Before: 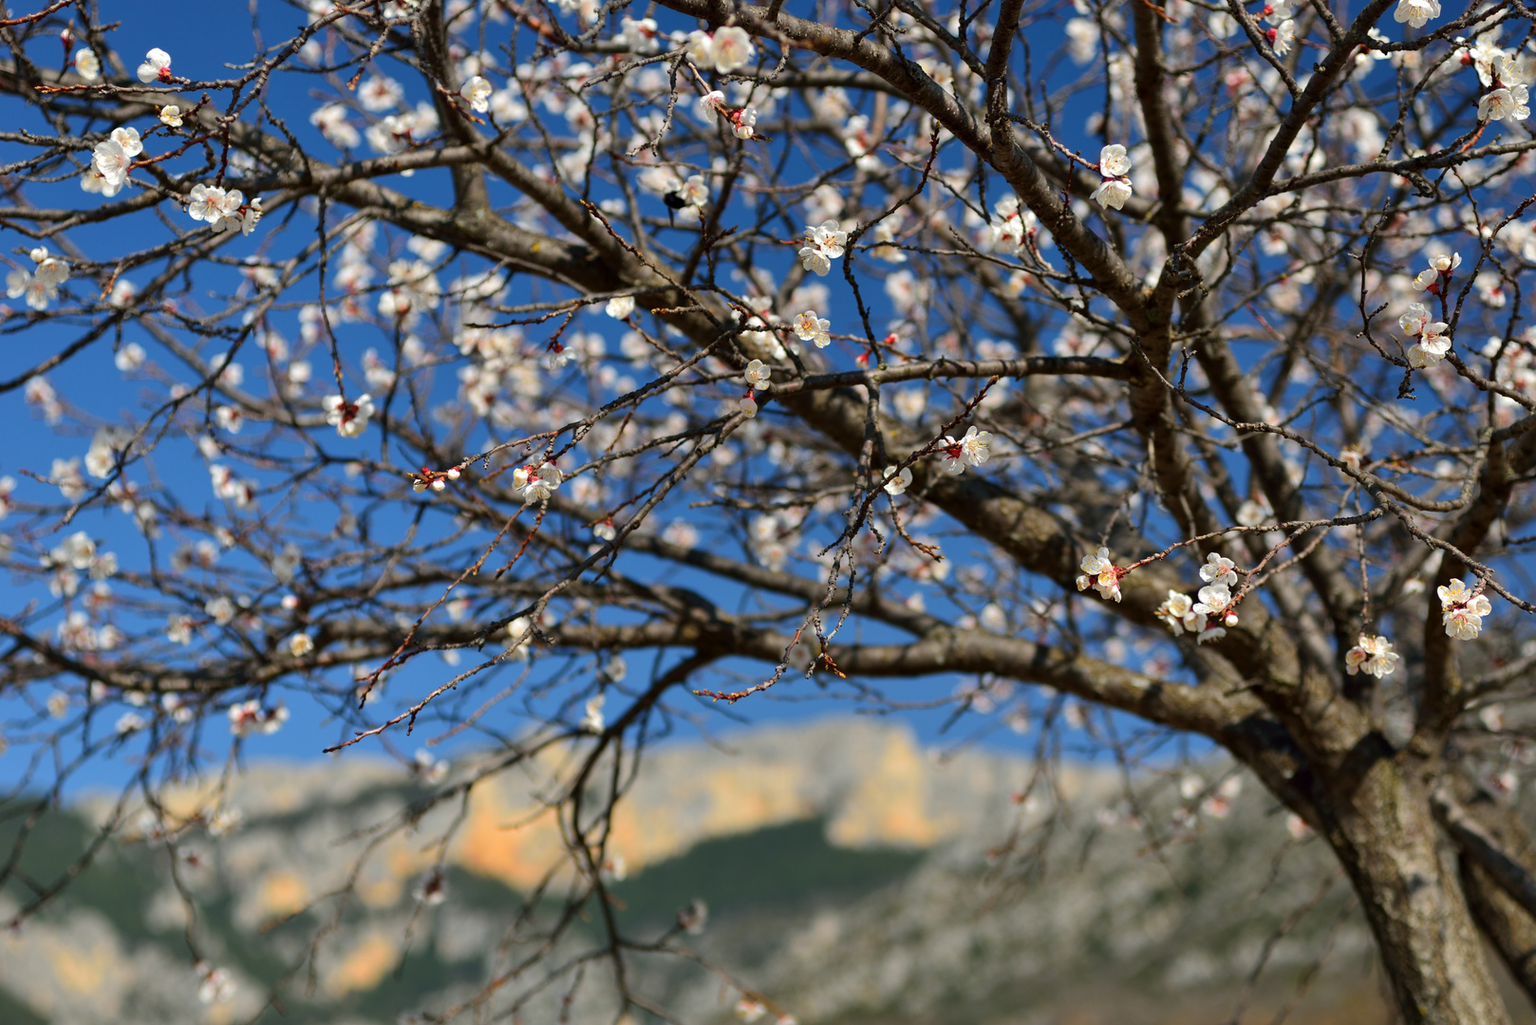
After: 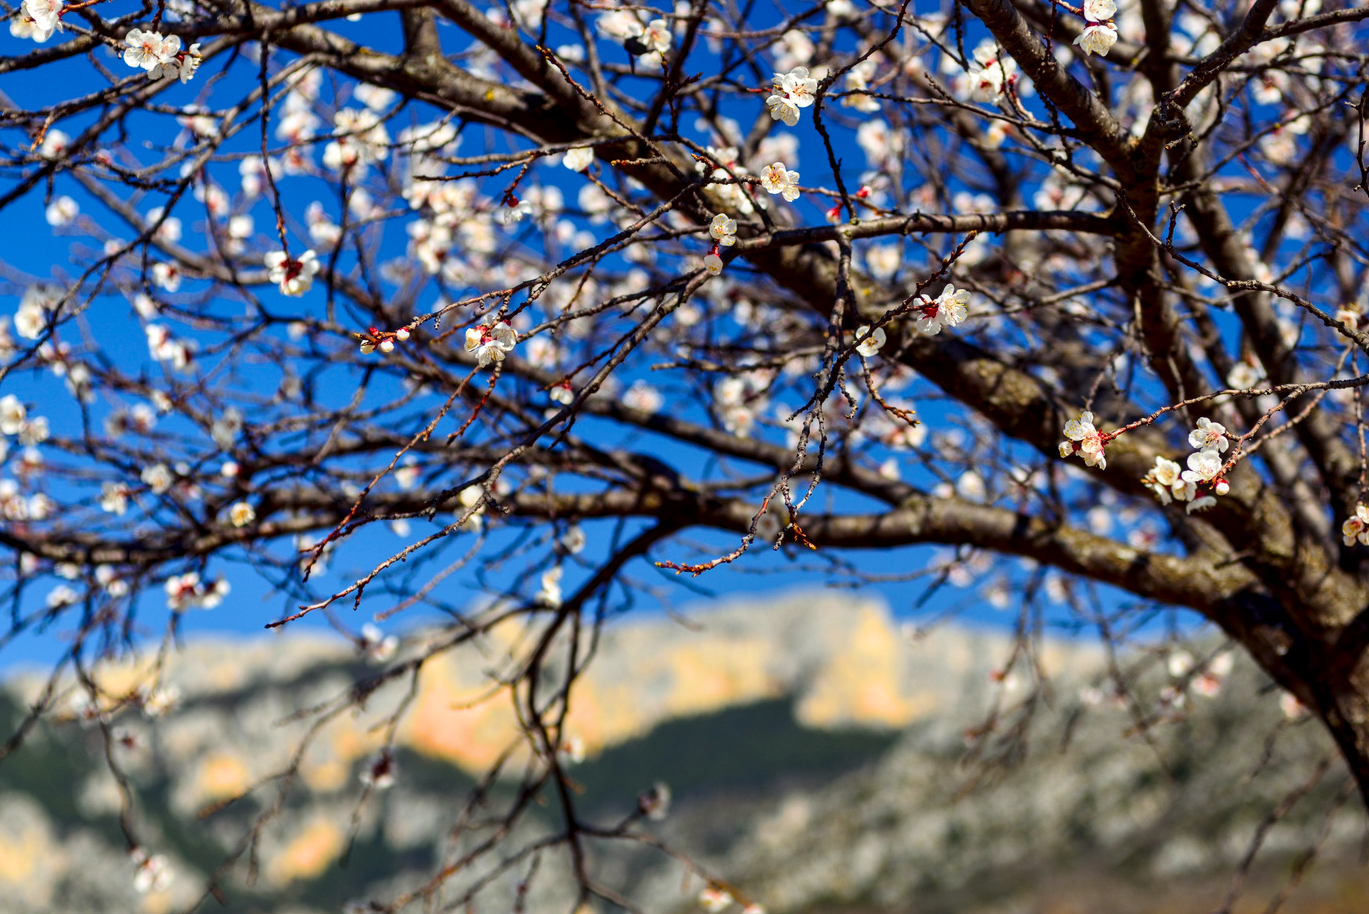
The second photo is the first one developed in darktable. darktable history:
color balance rgb: shadows lift › luminance -21.242%, shadows lift › chroma 9.26%, shadows lift › hue 286.32°, linear chroma grading › global chroma 8.795%, perceptual saturation grading › global saturation 0.074%
tone equalizer: mask exposure compensation -0.492 EV
crop and rotate: left 4.689%, top 15.349%, right 10.641%
contrast brightness saturation: contrast 0.069, brightness -0.147, saturation 0.108
exposure: black level correction 0, exposure 0.695 EV, compensate highlight preservation false
filmic rgb: black relative exposure -11.39 EV, white relative exposure 3.22 EV, hardness 6.76
local contrast: on, module defaults
